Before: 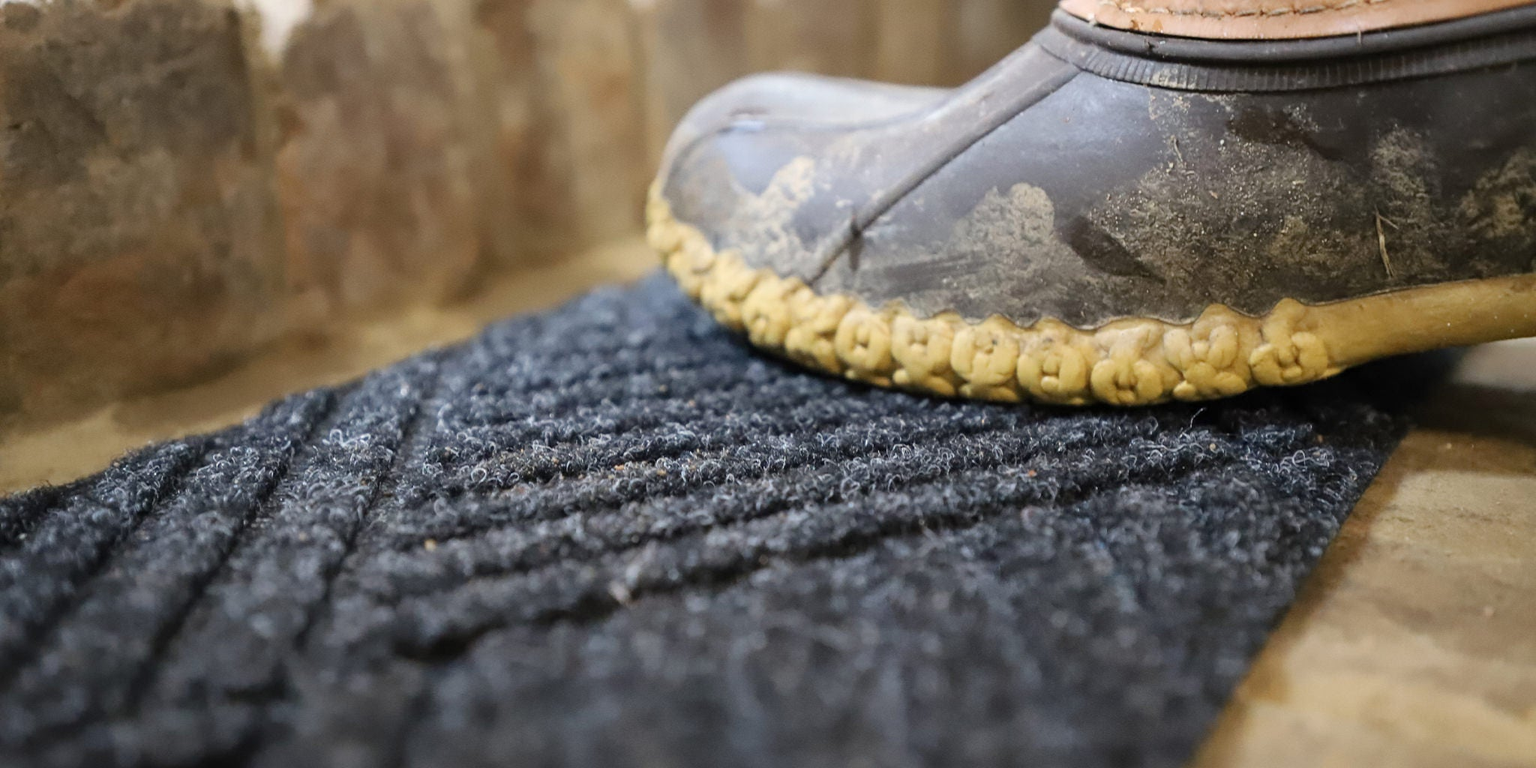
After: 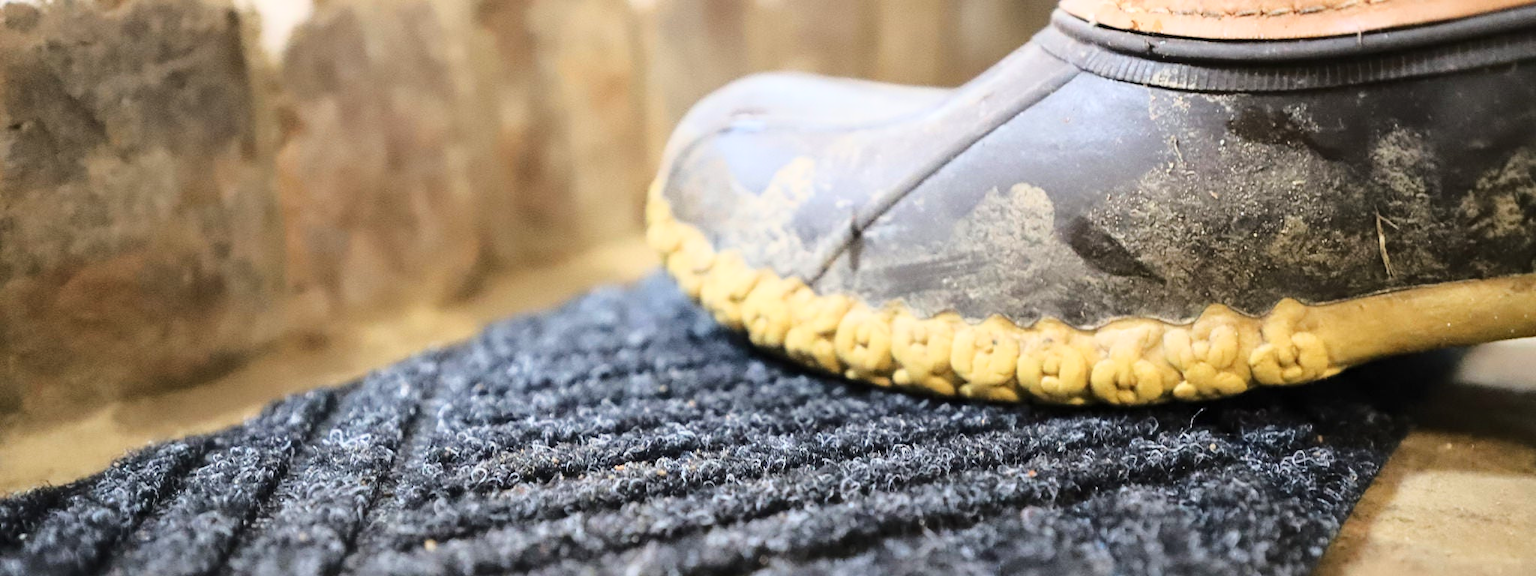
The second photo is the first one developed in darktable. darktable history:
crop: bottom 24.975%
base curve: curves: ch0 [(0, 0) (0.028, 0.03) (0.121, 0.232) (0.46, 0.748) (0.859, 0.968) (1, 1)]
